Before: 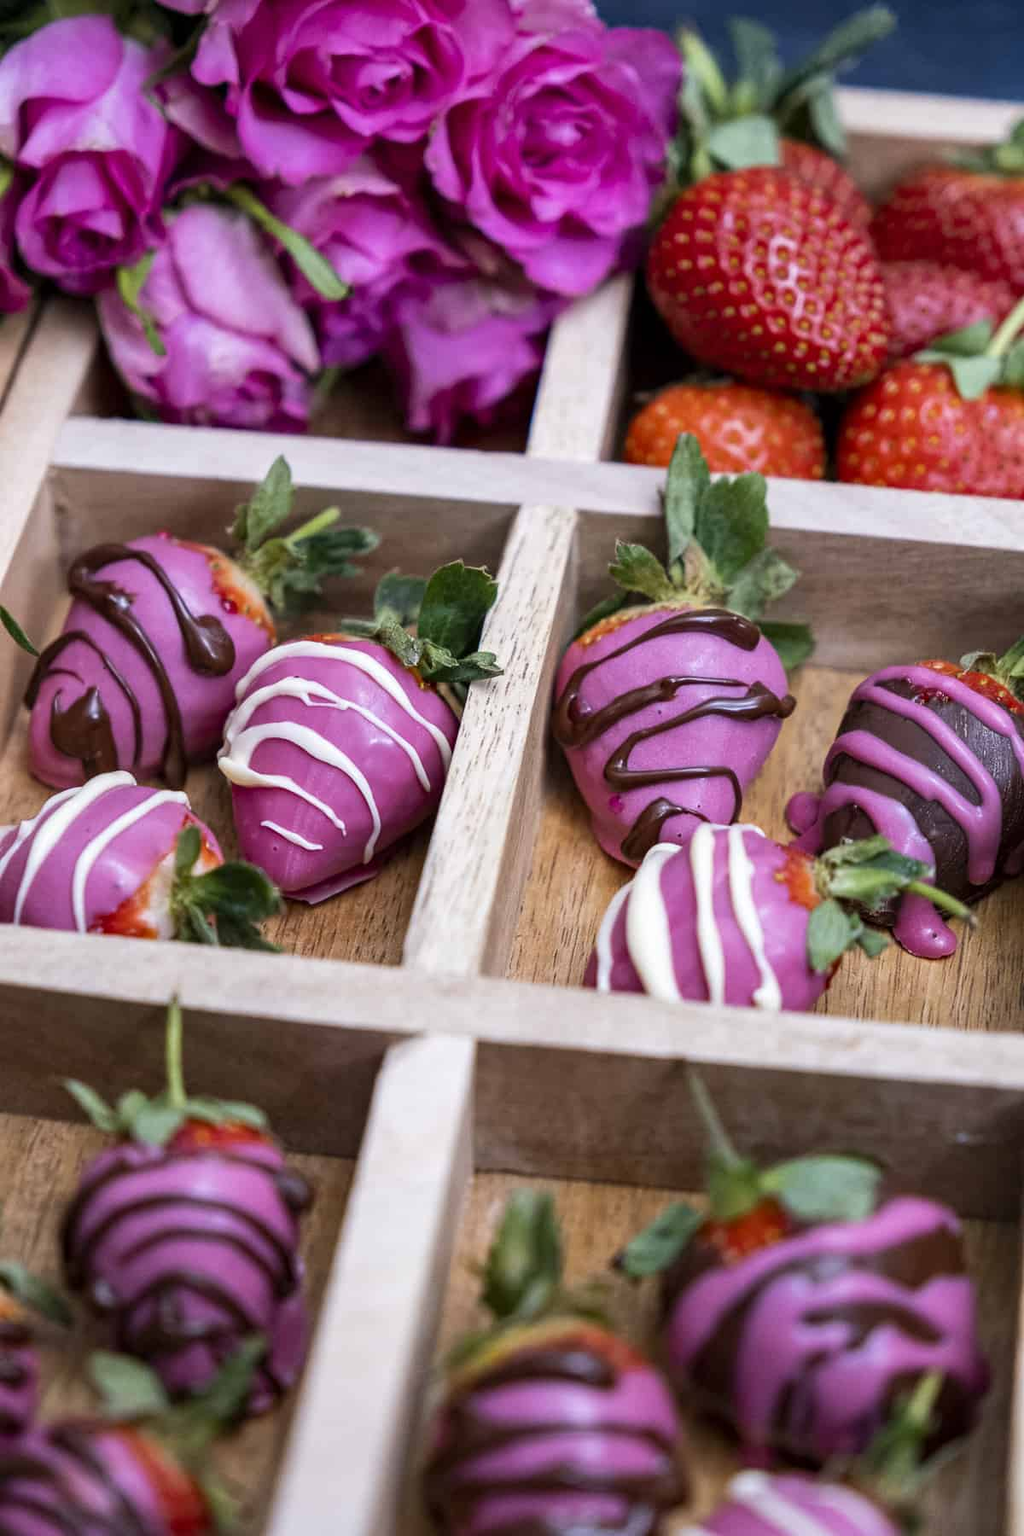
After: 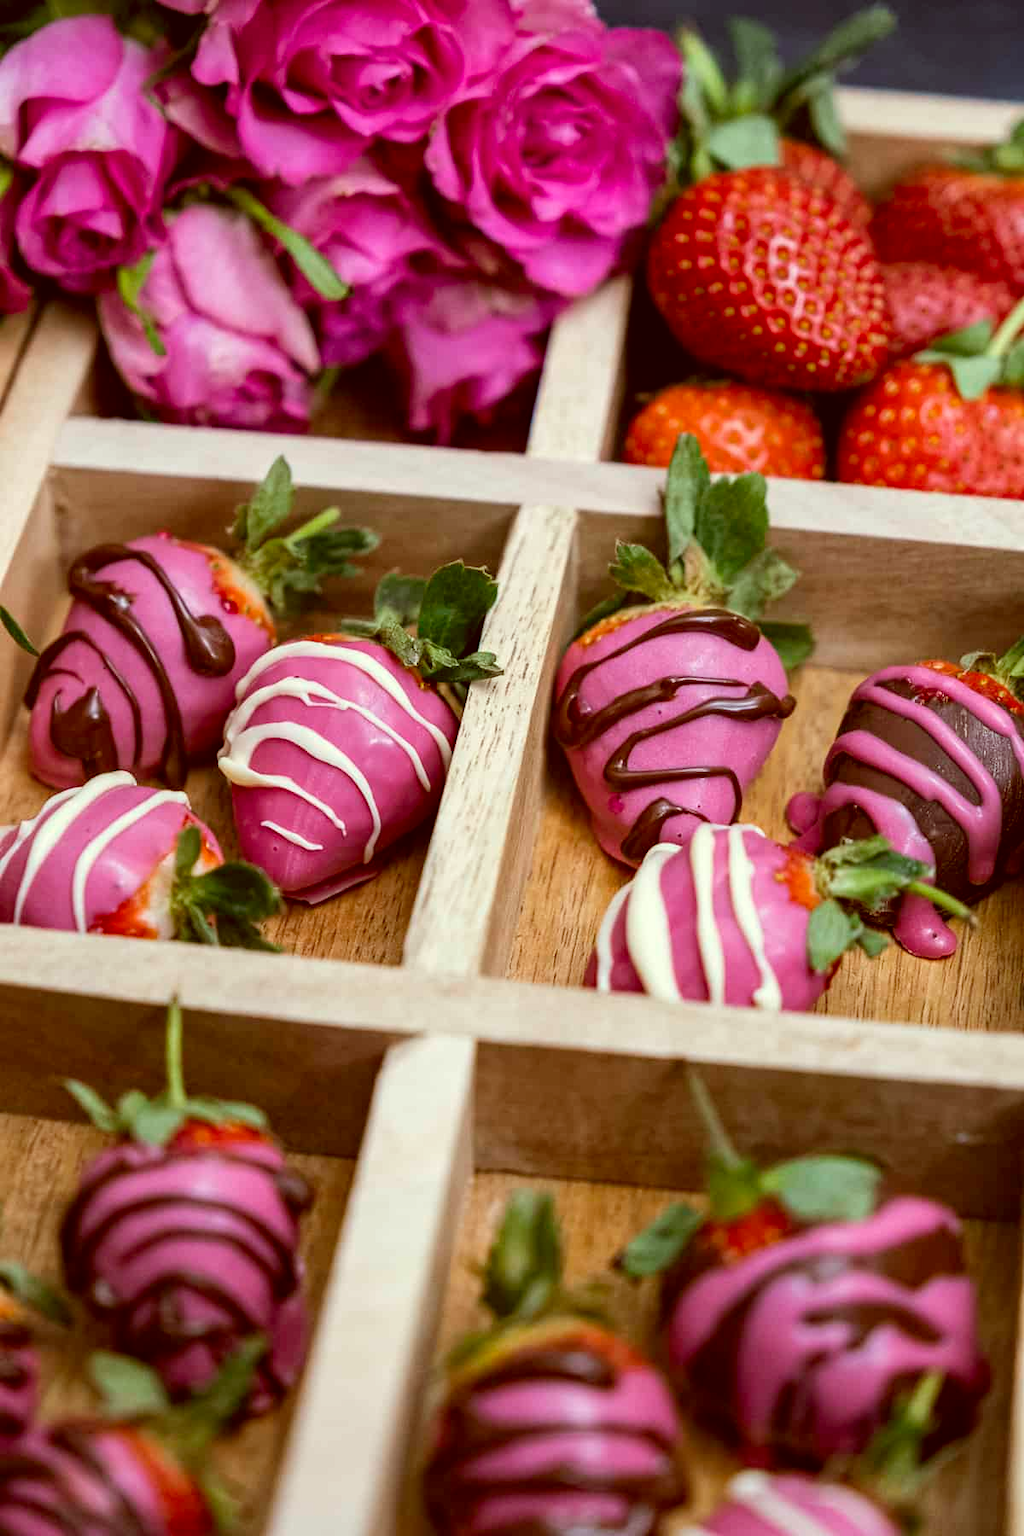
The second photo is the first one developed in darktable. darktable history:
color correction: highlights a* -5.31, highlights b* 9.8, shadows a* 9.71, shadows b* 24.37
